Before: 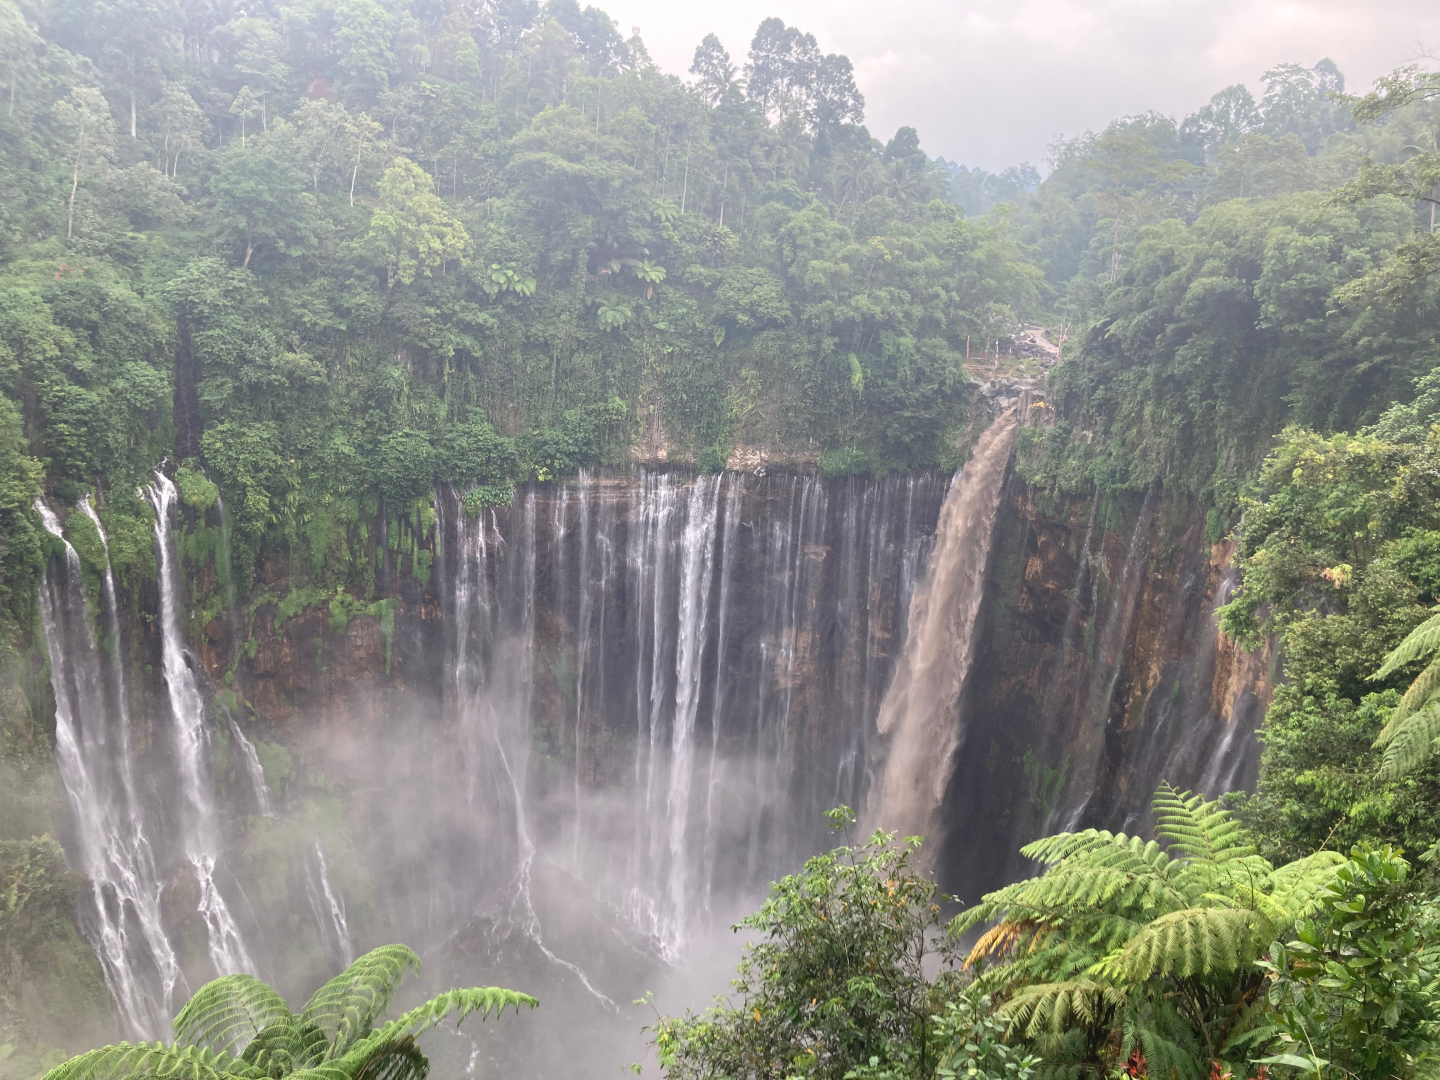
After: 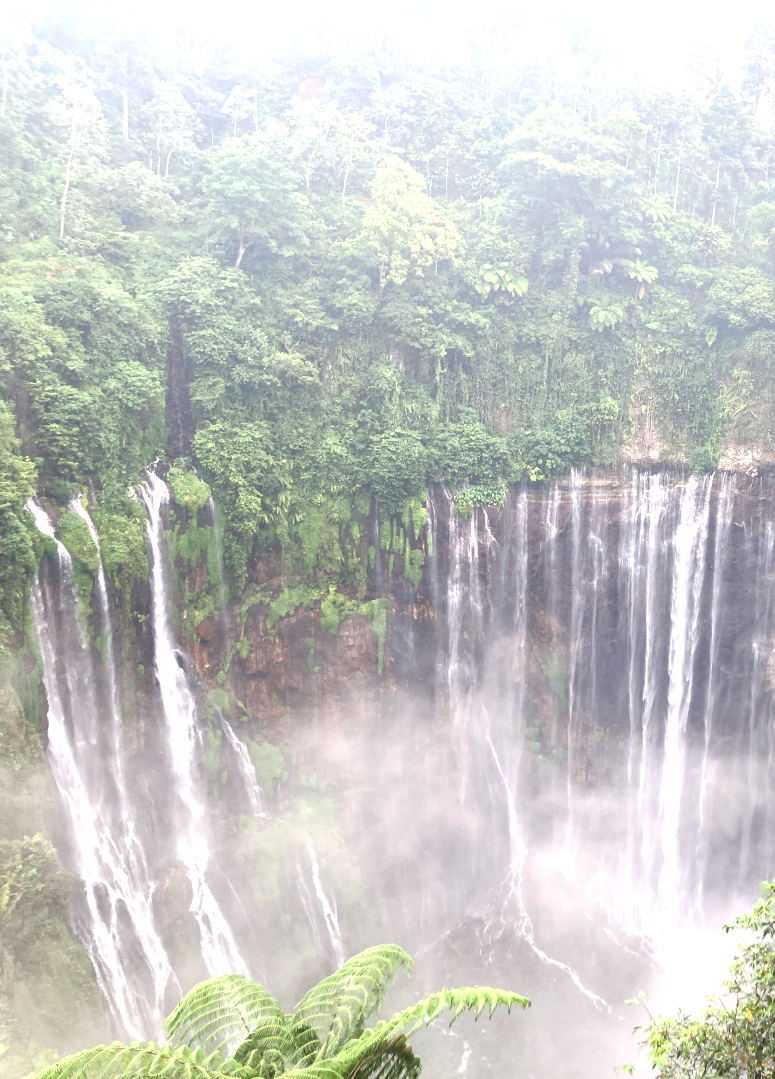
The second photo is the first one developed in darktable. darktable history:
crop: left 0.587%, right 45.588%, bottom 0.086%
exposure: black level correction -0.005, exposure 1.002 EV, compensate highlight preservation false
tone curve: curves: ch0 [(0, 0) (0.003, 0.005) (0.011, 0.021) (0.025, 0.042) (0.044, 0.065) (0.069, 0.074) (0.1, 0.092) (0.136, 0.123) (0.177, 0.159) (0.224, 0.2) (0.277, 0.252) (0.335, 0.32) (0.399, 0.392) (0.468, 0.468) (0.543, 0.549) (0.623, 0.638) (0.709, 0.721) (0.801, 0.812) (0.898, 0.896) (1, 1)], preserve colors none
